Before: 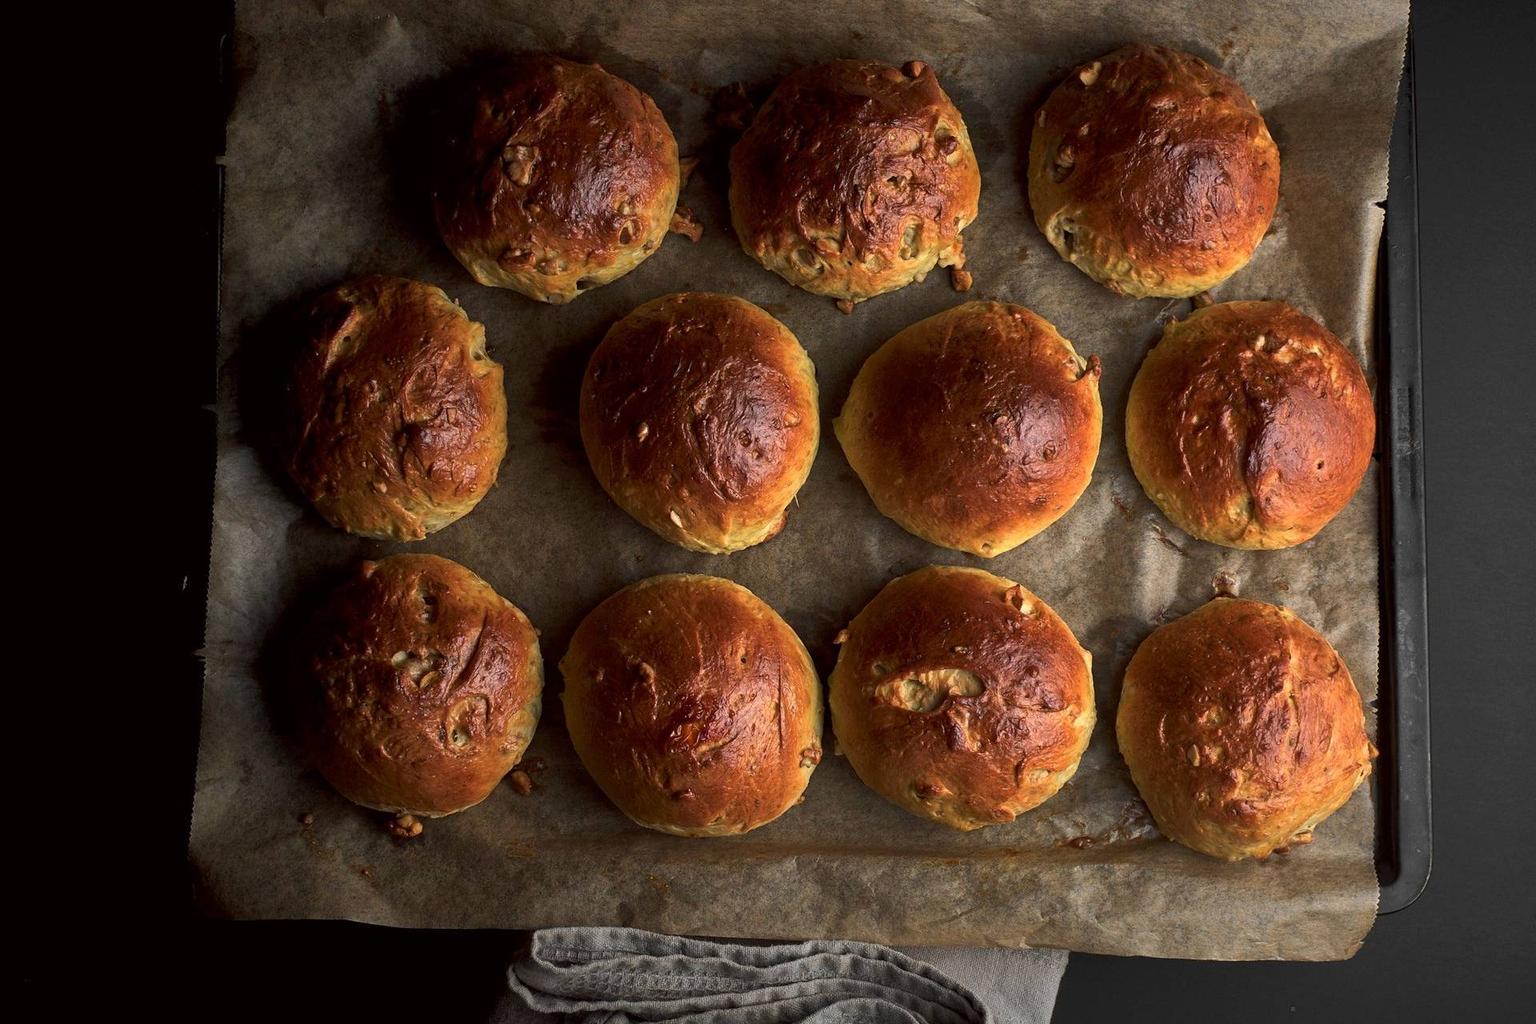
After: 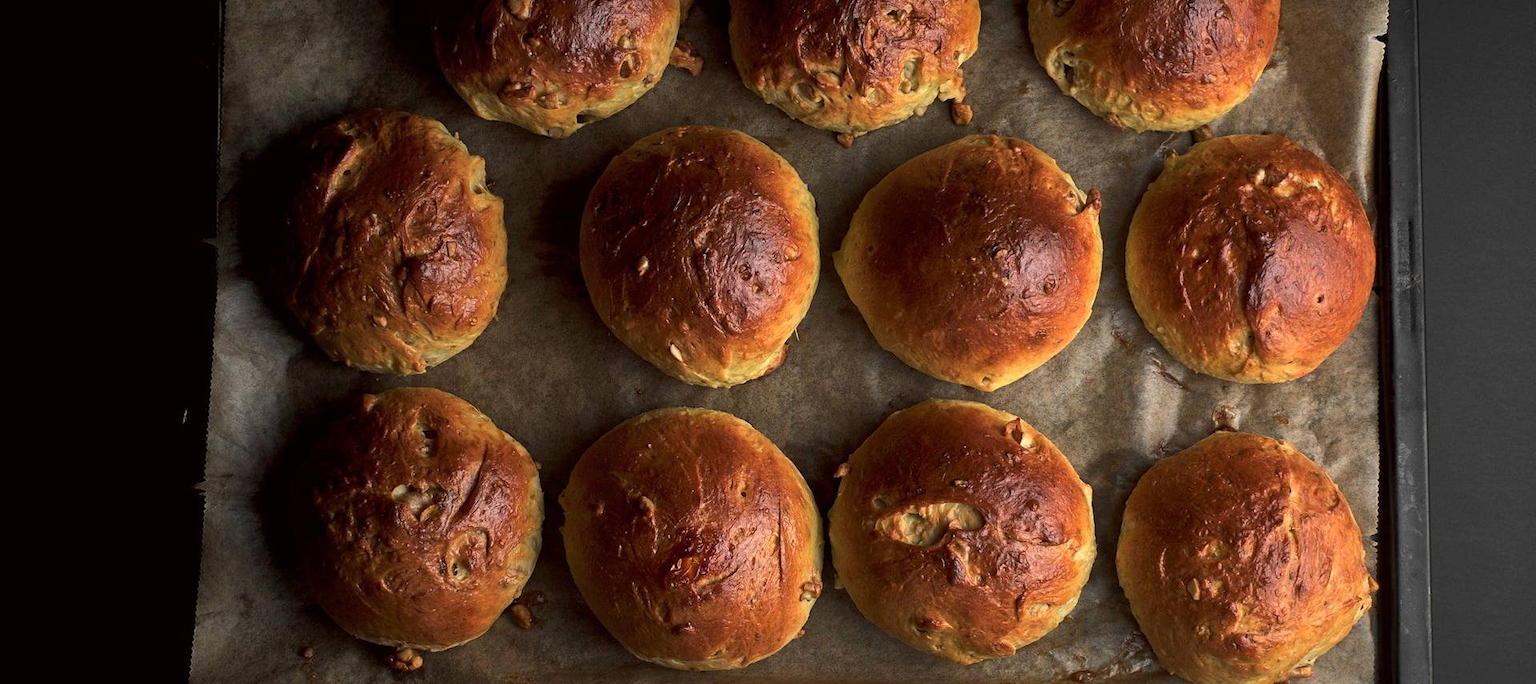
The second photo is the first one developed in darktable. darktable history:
shadows and highlights: shadows 20.99, highlights -35.77, soften with gaussian
crop: top 16.325%, bottom 16.744%
